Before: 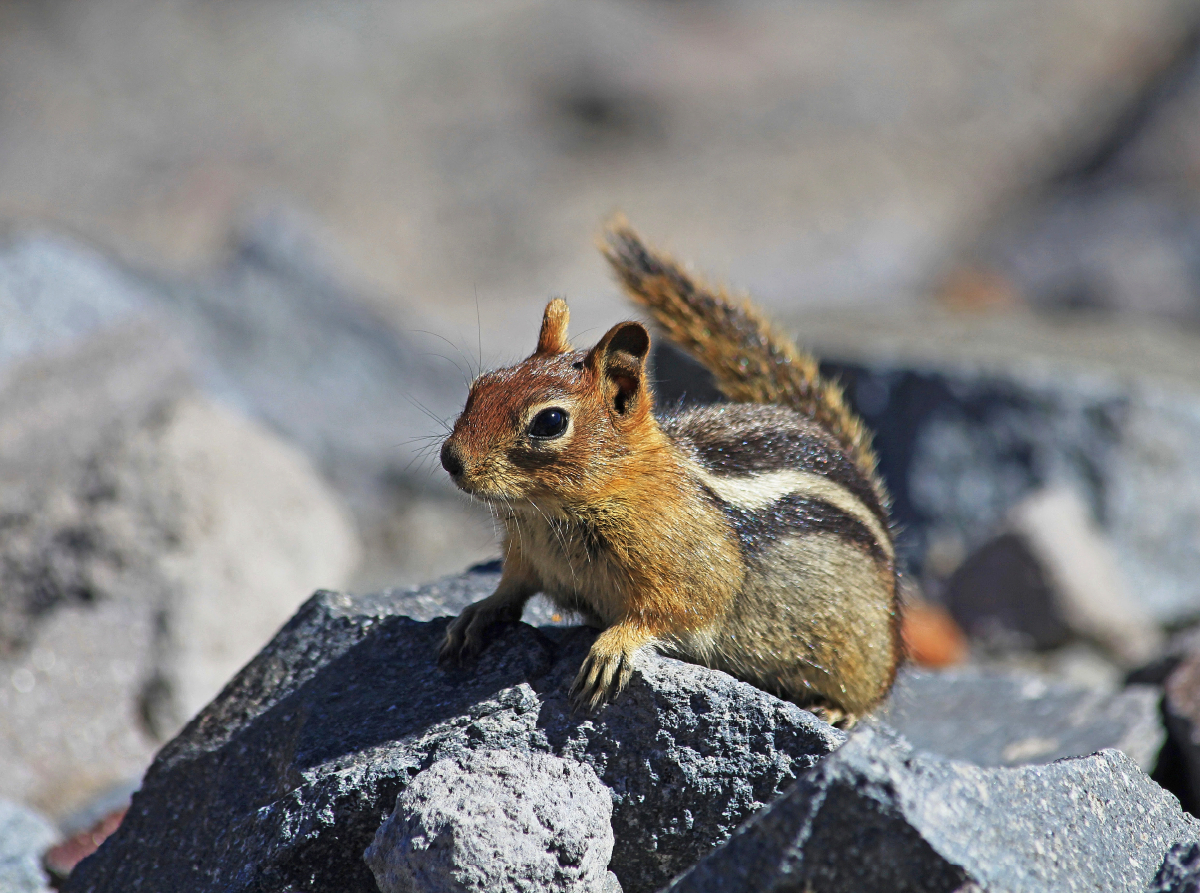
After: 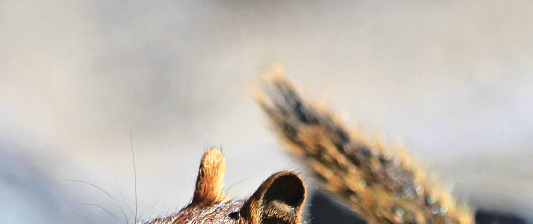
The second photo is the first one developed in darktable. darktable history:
base curve: curves: ch0 [(0, 0) (0.036, 0.037) (0.121, 0.228) (0.46, 0.76) (0.859, 0.983) (1, 1)]
crop: left 28.731%, top 16.866%, right 26.793%, bottom 58.023%
